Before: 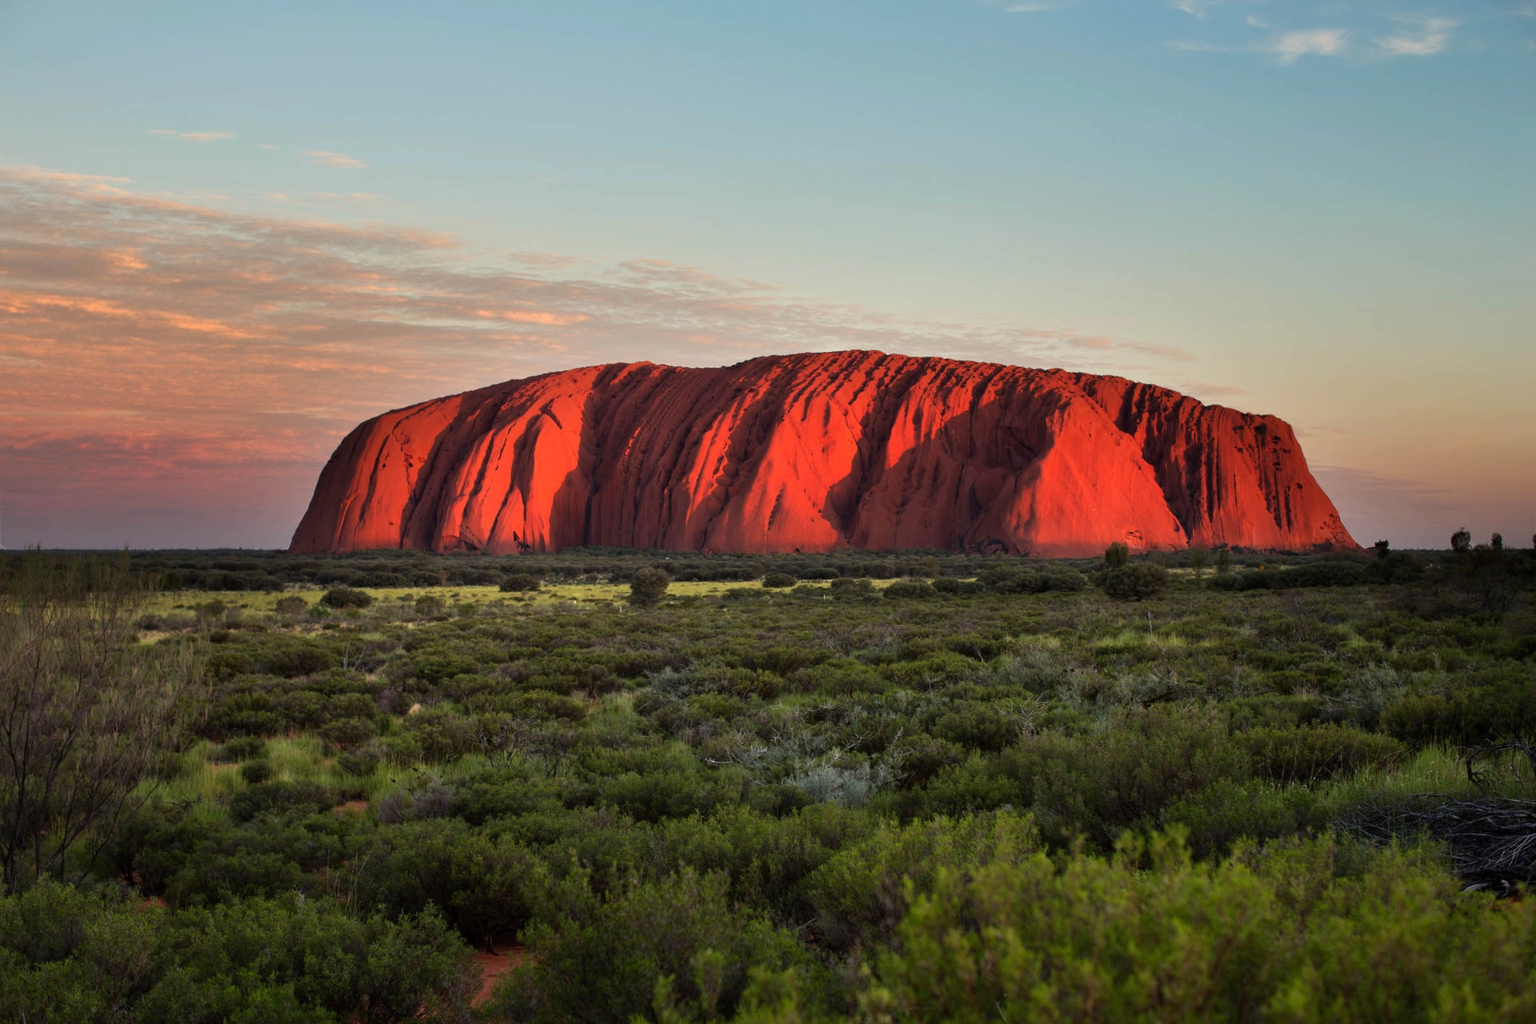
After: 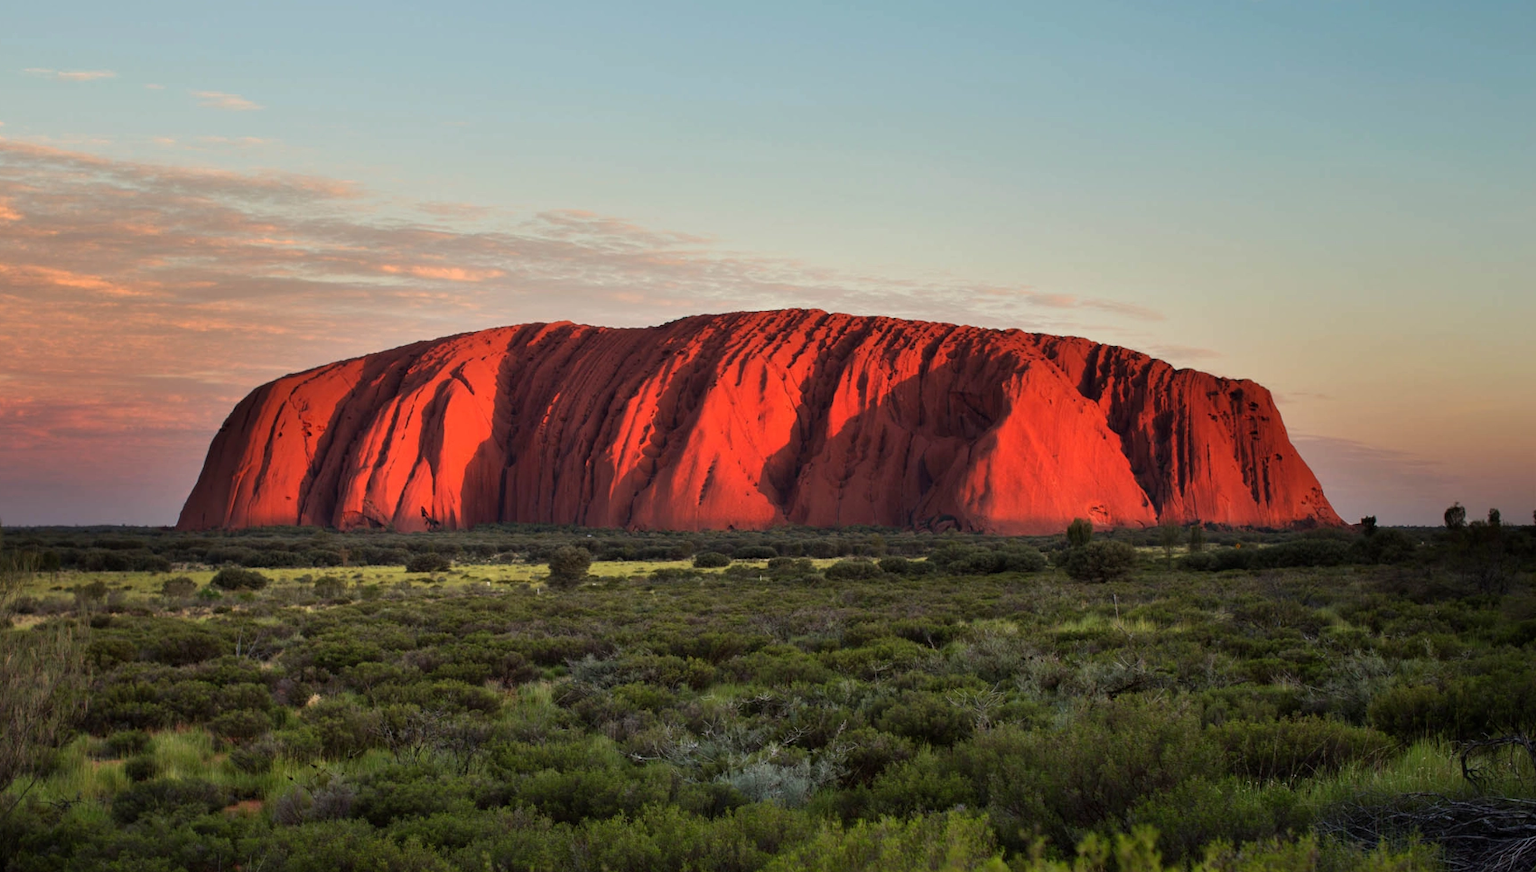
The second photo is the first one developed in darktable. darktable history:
crop: left 8.317%, top 6.58%, bottom 15.222%
